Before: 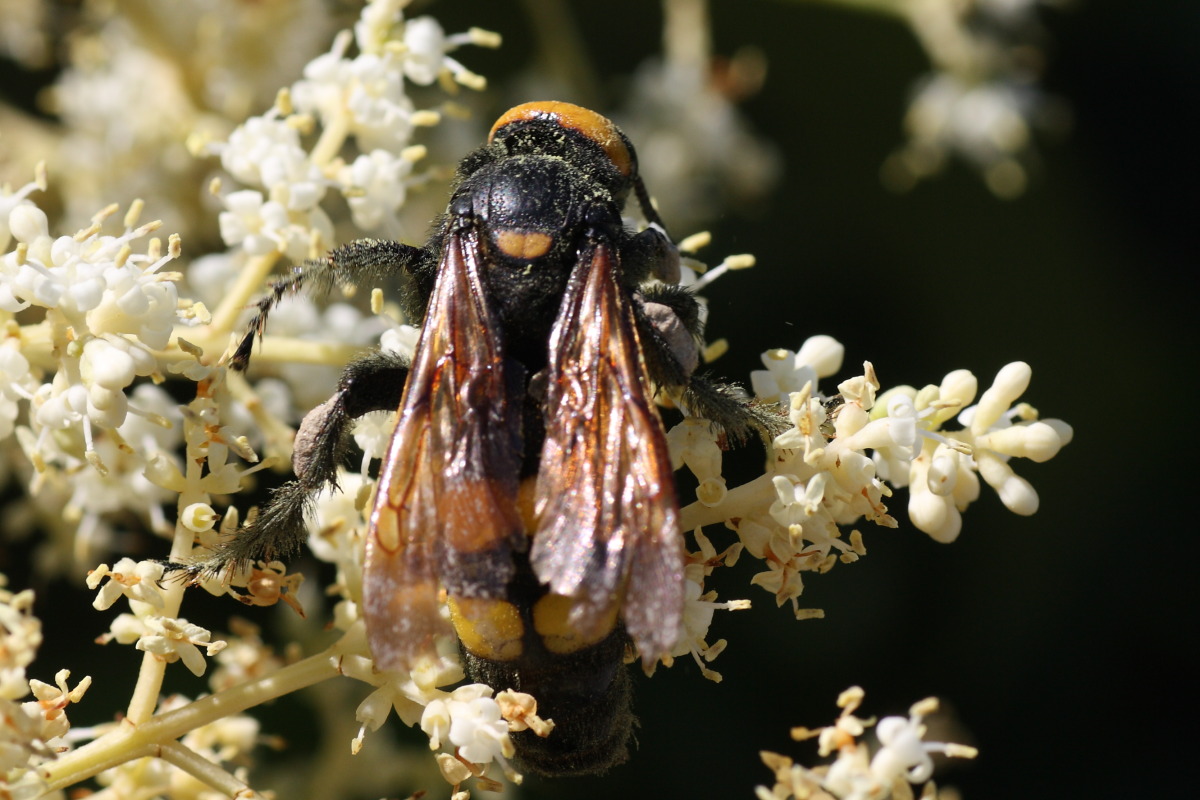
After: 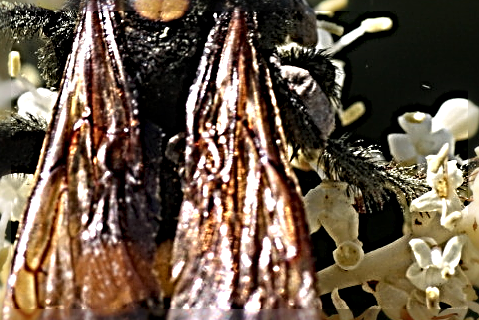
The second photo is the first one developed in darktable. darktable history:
local contrast: highlights 83%, shadows 79%
sharpen: radius 4.036, amount 1.999
crop: left 30.27%, top 29.742%, right 29.743%, bottom 30.22%
